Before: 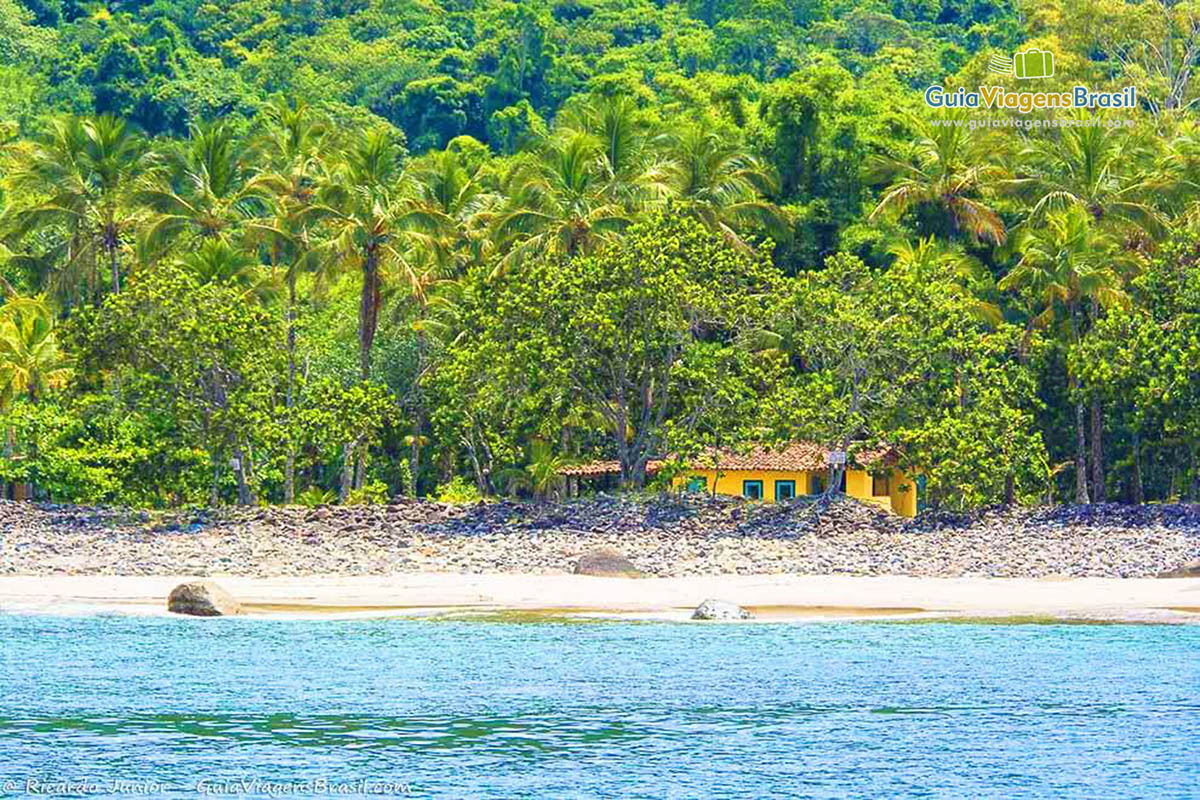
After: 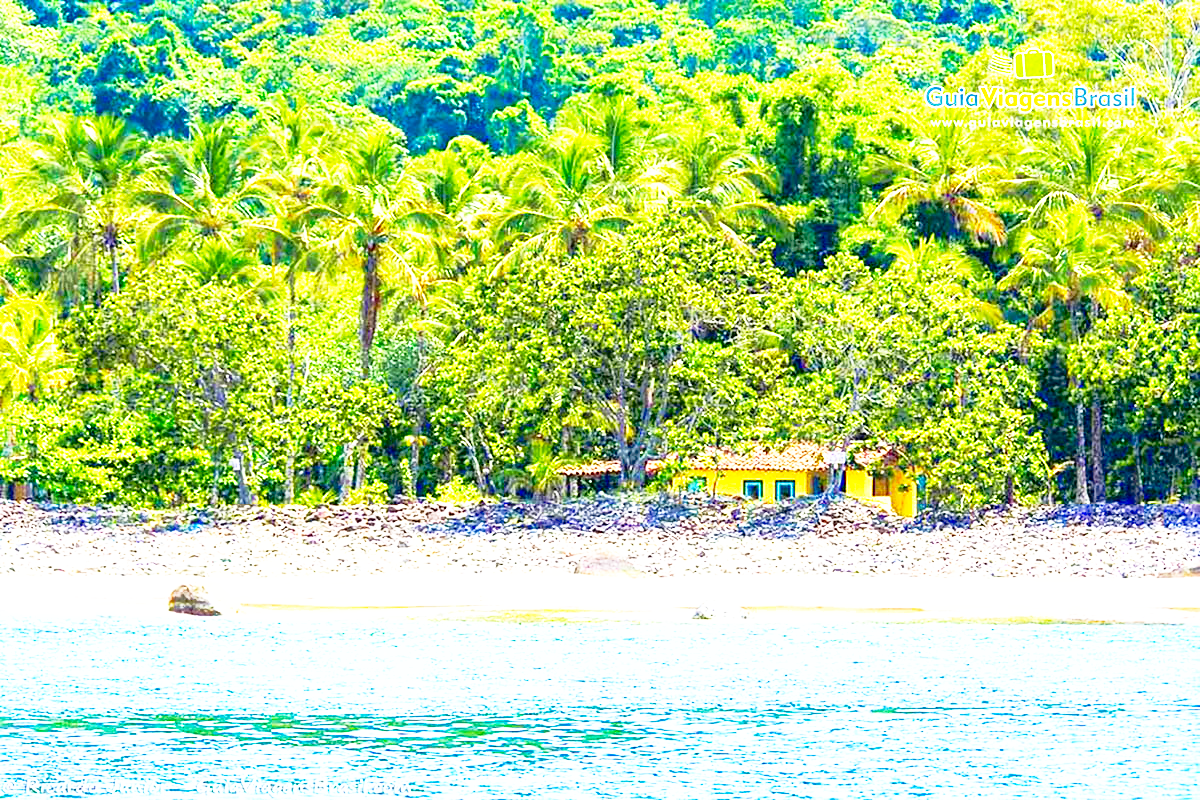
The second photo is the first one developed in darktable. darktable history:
contrast brightness saturation: contrast 0.203, brightness -0.101, saturation 0.103
shadows and highlights: on, module defaults
base curve: curves: ch0 [(0, 0) (0.012, 0.01) (0.073, 0.168) (0.31, 0.711) (0.645, 0.957) (1, 1)], preserve colors none
tone equalizer: -8 EV -0.782 EV, -7 EV -0.733 EV, -6 EV -0.569 EV, -5 EV -0.413 EV, -3 EV 0.393 EV, -2 EV 0.6 EV, -1 EV 0.684 EV, +0 EV 0.756 EV, mask exposure compensation -0.509 EV
